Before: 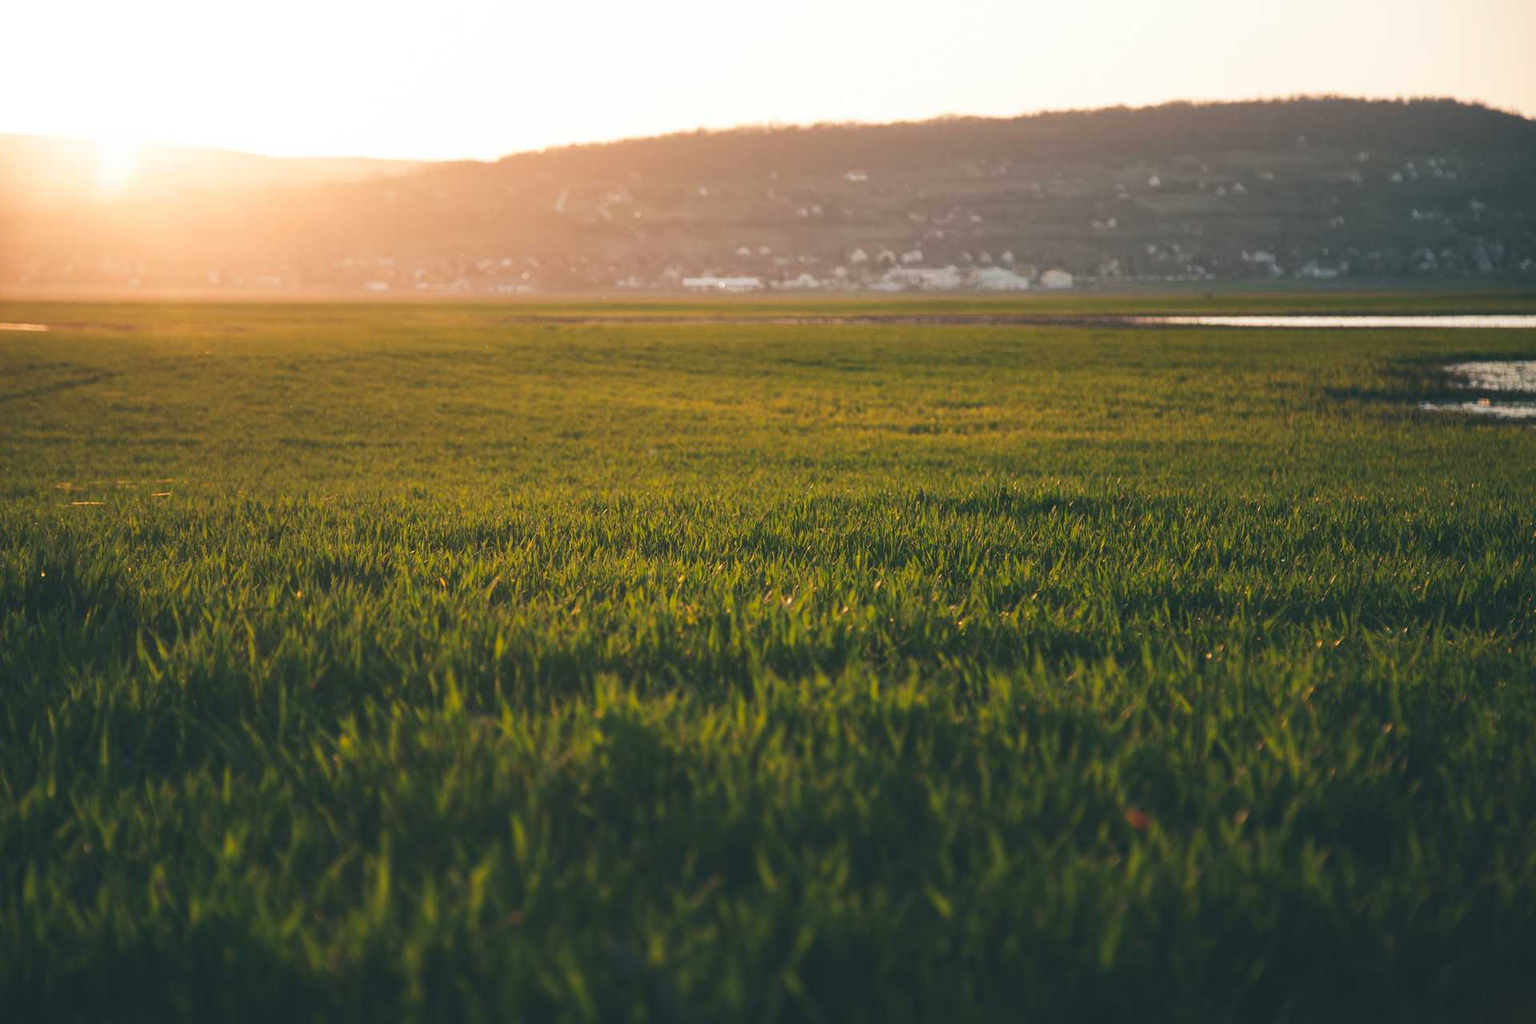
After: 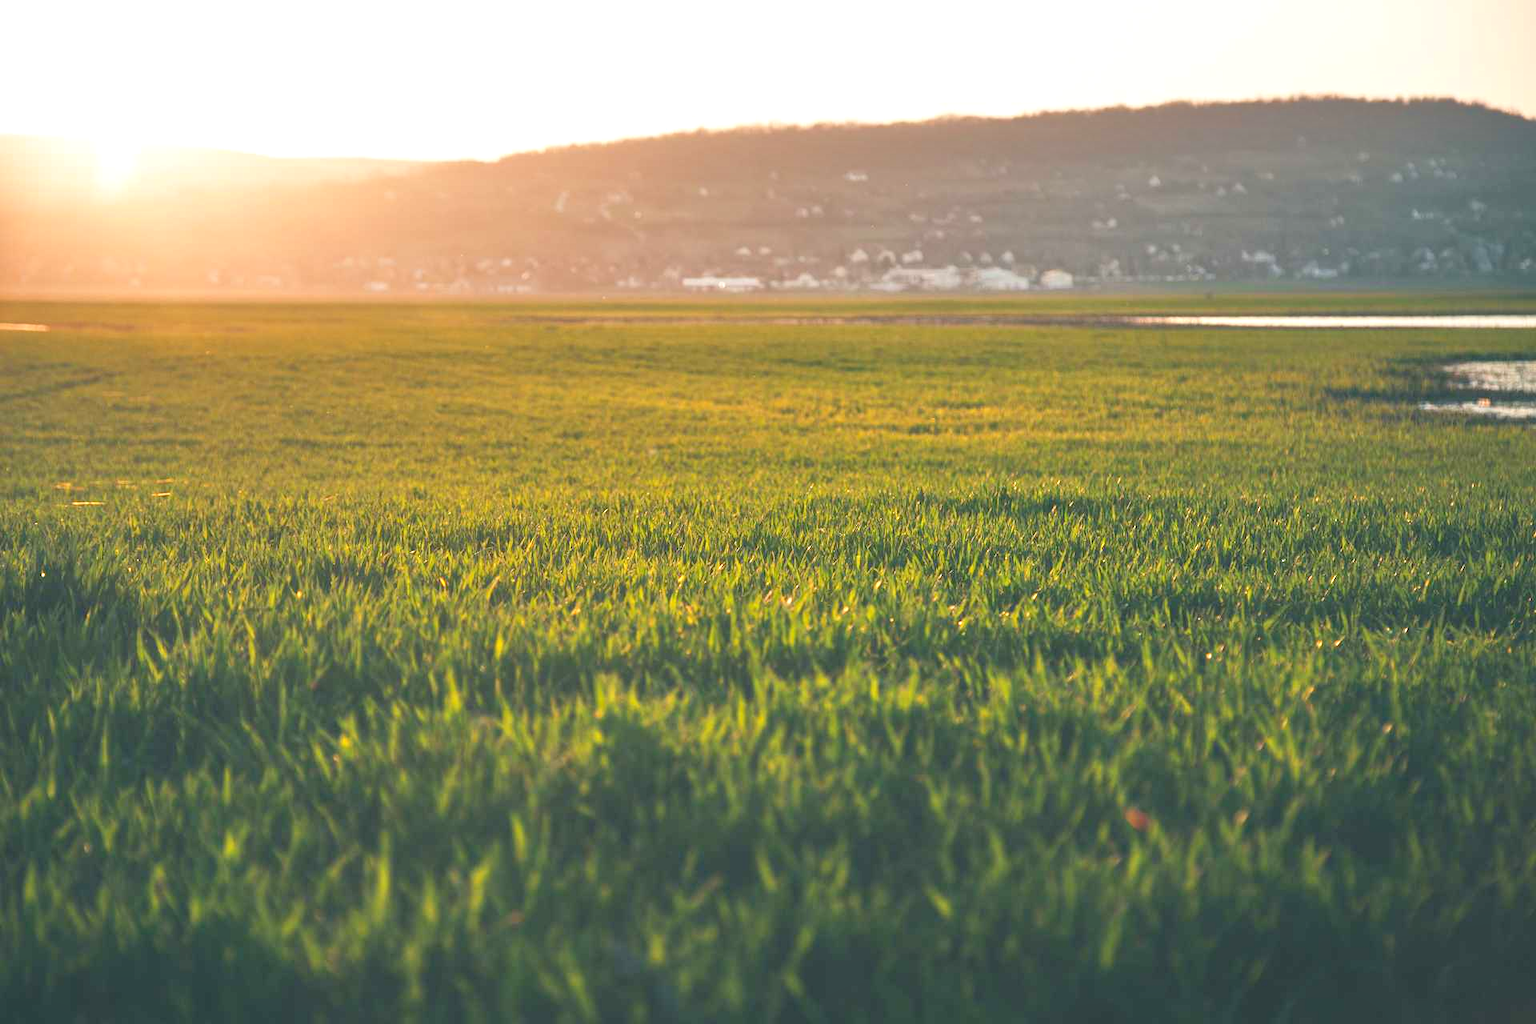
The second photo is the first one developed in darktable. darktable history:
tone equalizer: -7 EV 0.15 EV, -6 EV 0.6 EV, -5 EV 1.15 EV, -4 EV 1.33 EV, -3 EV 1.15 EV, -2 EV 0.6 EV, -1 EV 0.15 EV, mask exposure compensation -0.5 EV
exposure: exposure 0.127 EV, compensate highlight preservation false
